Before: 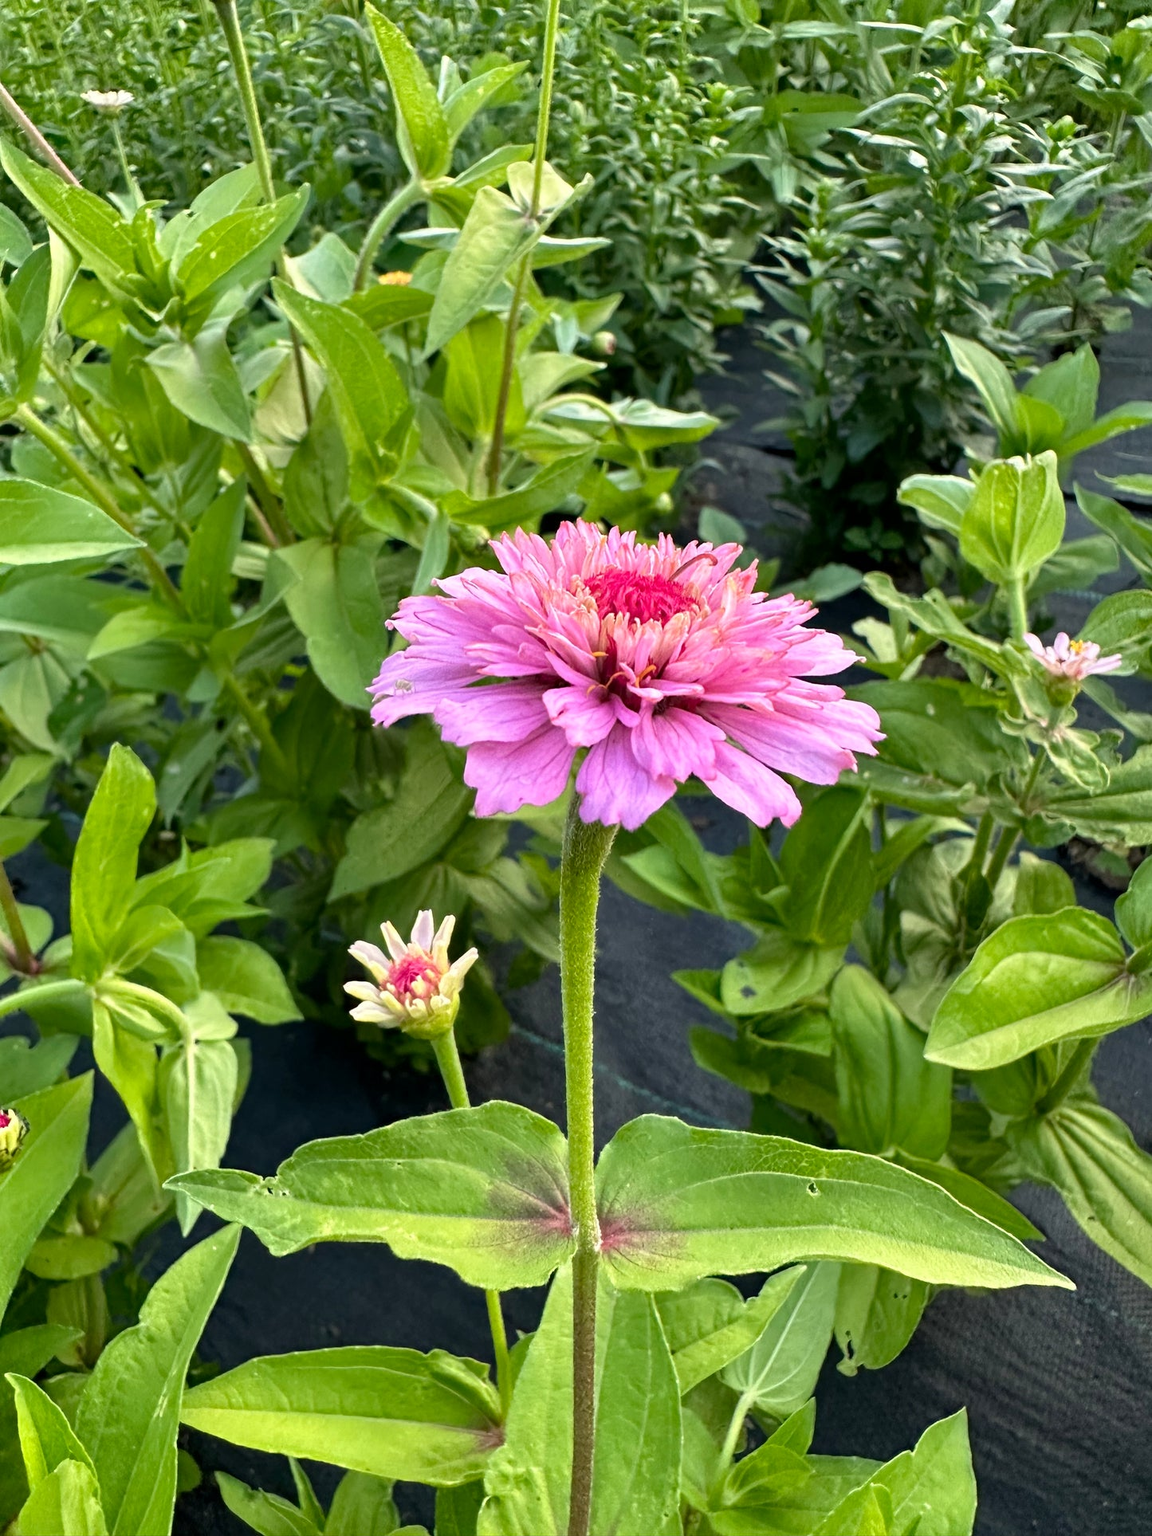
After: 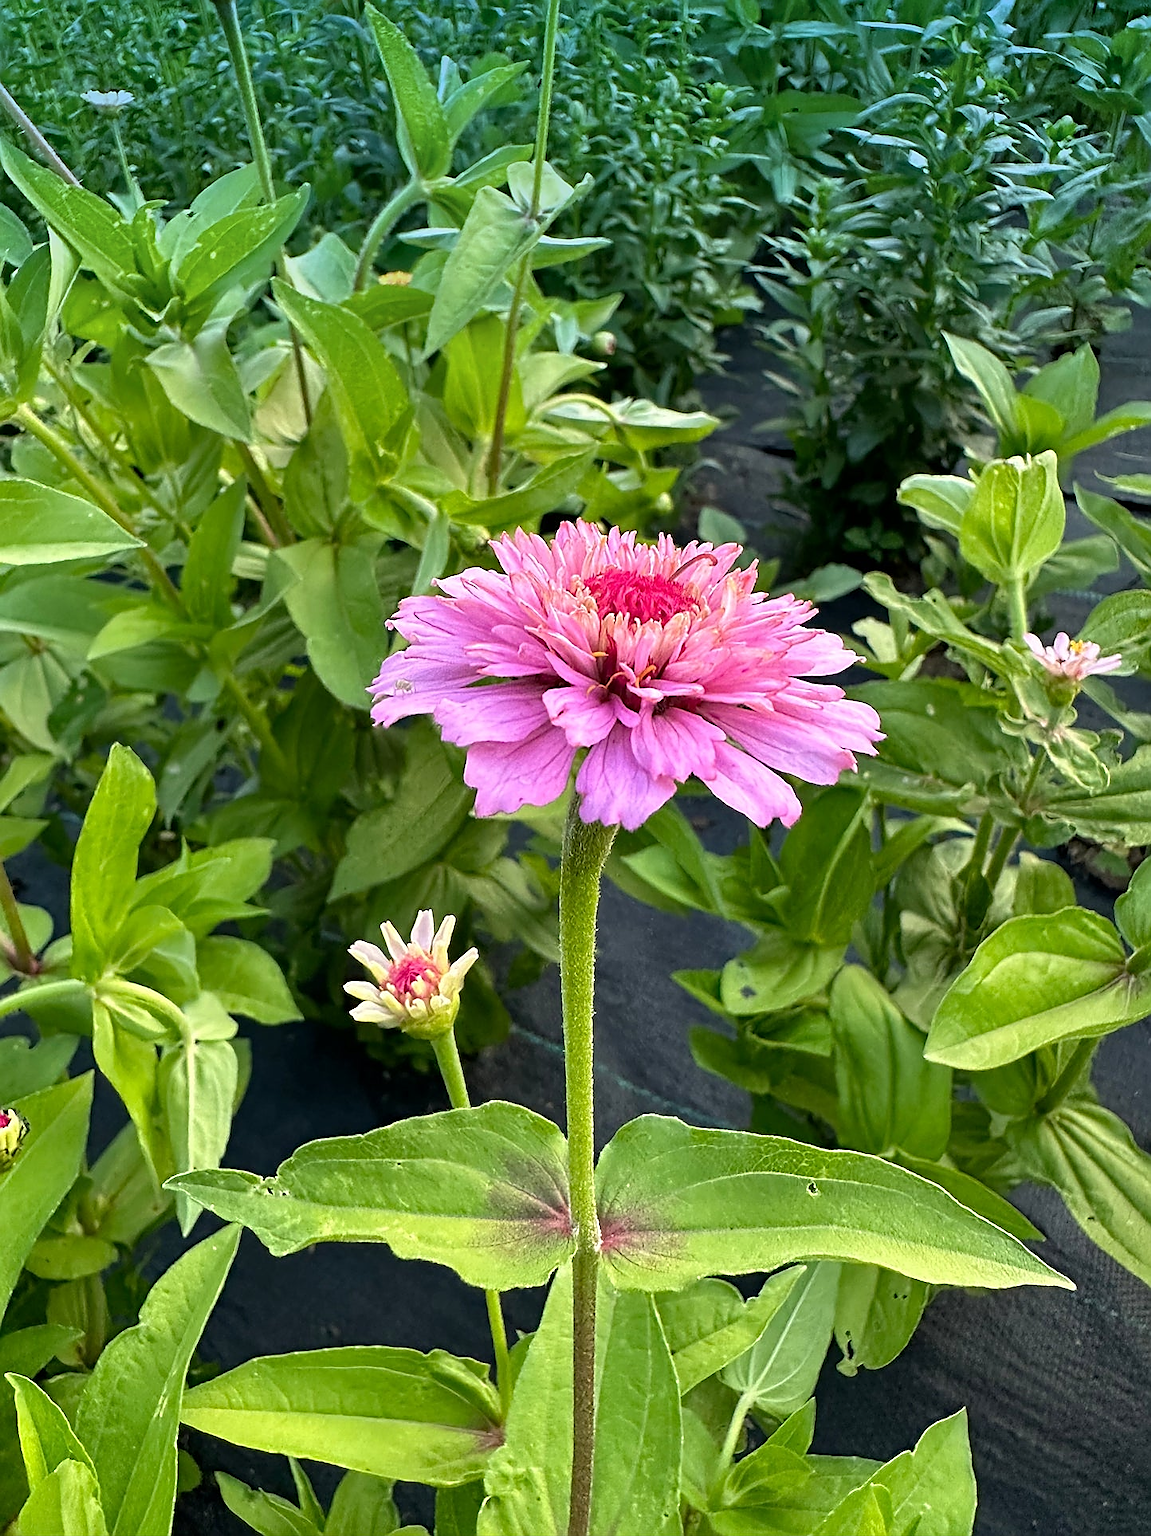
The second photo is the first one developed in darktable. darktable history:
sharpen: radius 1.4, amount 1.25, threshold 0.7
graduated density: density 2.02 EV, hardness 44%, rotation 0.374°, offset 8.21, hue 208.8°, saturation 97%
